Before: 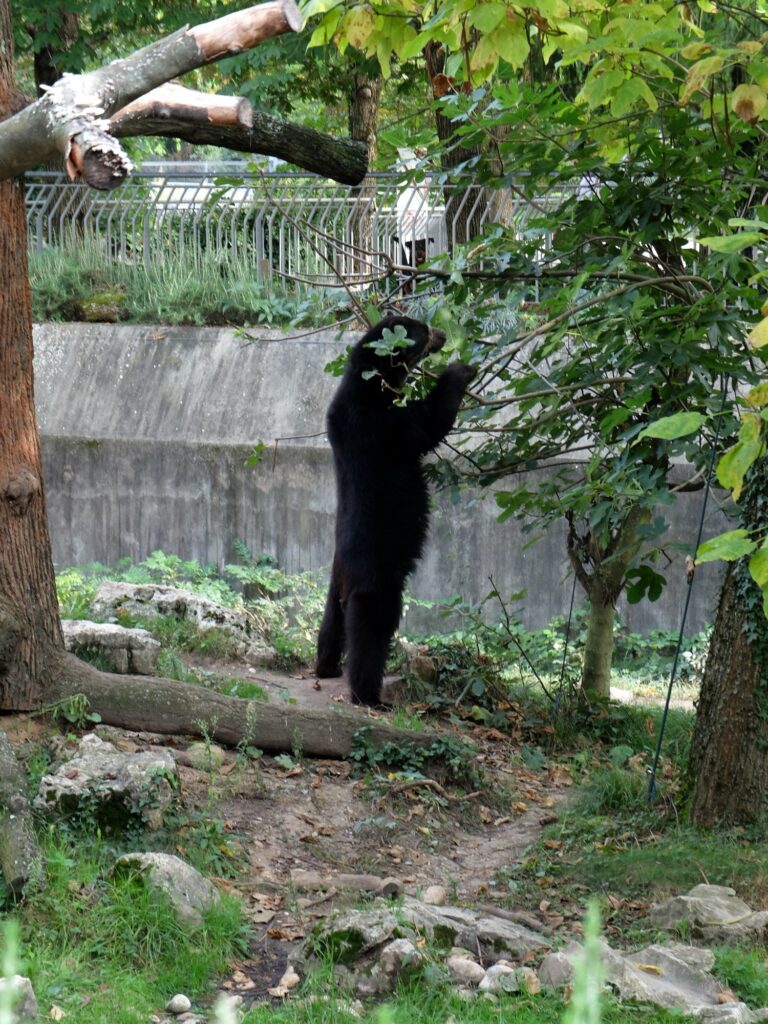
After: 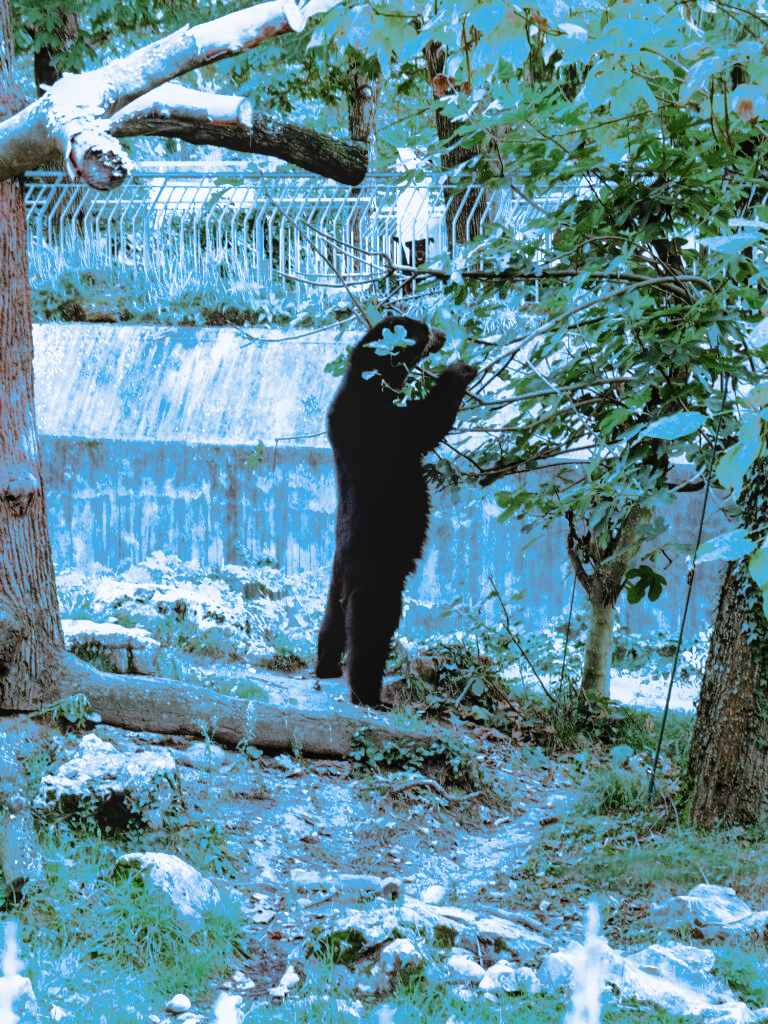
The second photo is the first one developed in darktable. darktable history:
exposure: black level correction 0, exposure 1.2 EV, compensate exposure bias true, compensate highlight preservation false
filmic rgb: black relative exposure -16 EV, white relative exposure 6.29 EV, hardness 5.1, contrast 1.35
split-toning: shadows › hue 220°, shadows › saturation 0.64, highlights › hue 220°, highlights › saturation 0.64, balance 0, compress 5.22%
local contrast: detail 110%
